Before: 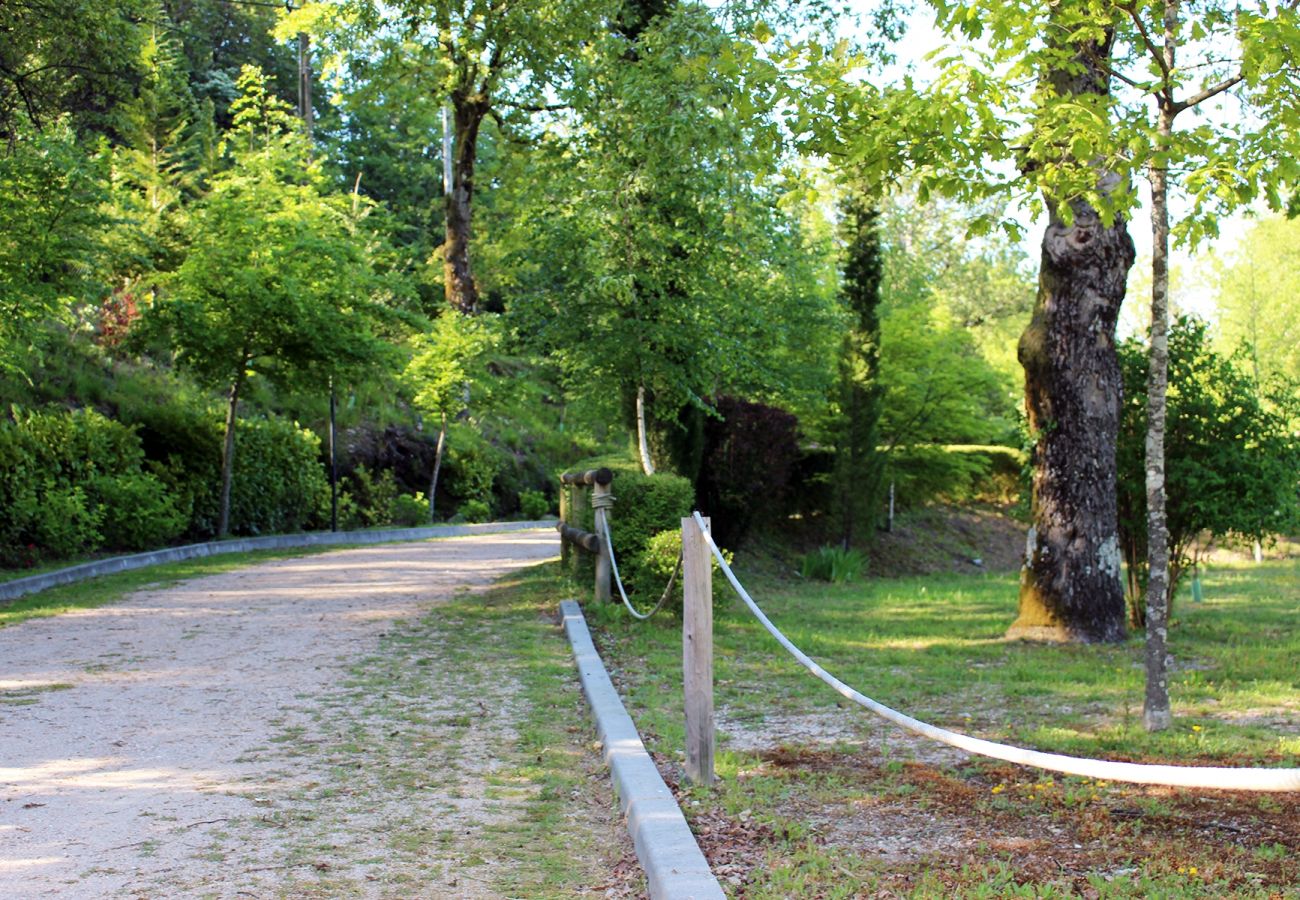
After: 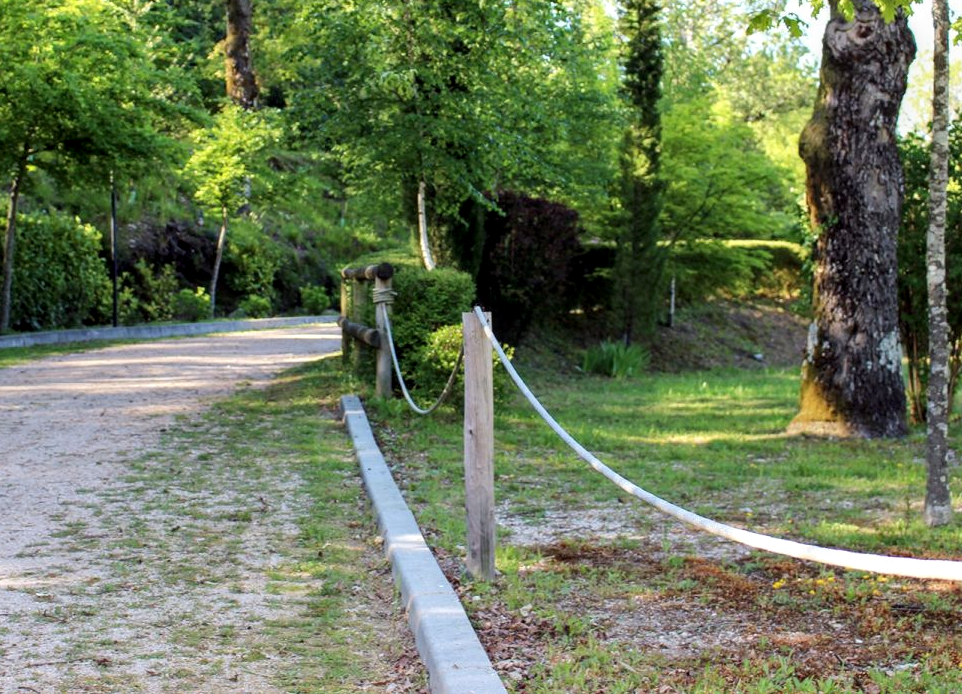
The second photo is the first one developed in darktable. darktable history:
crop: left 16.871%, top 22.857%, right 9.116%
local contrast: on, module defaults
